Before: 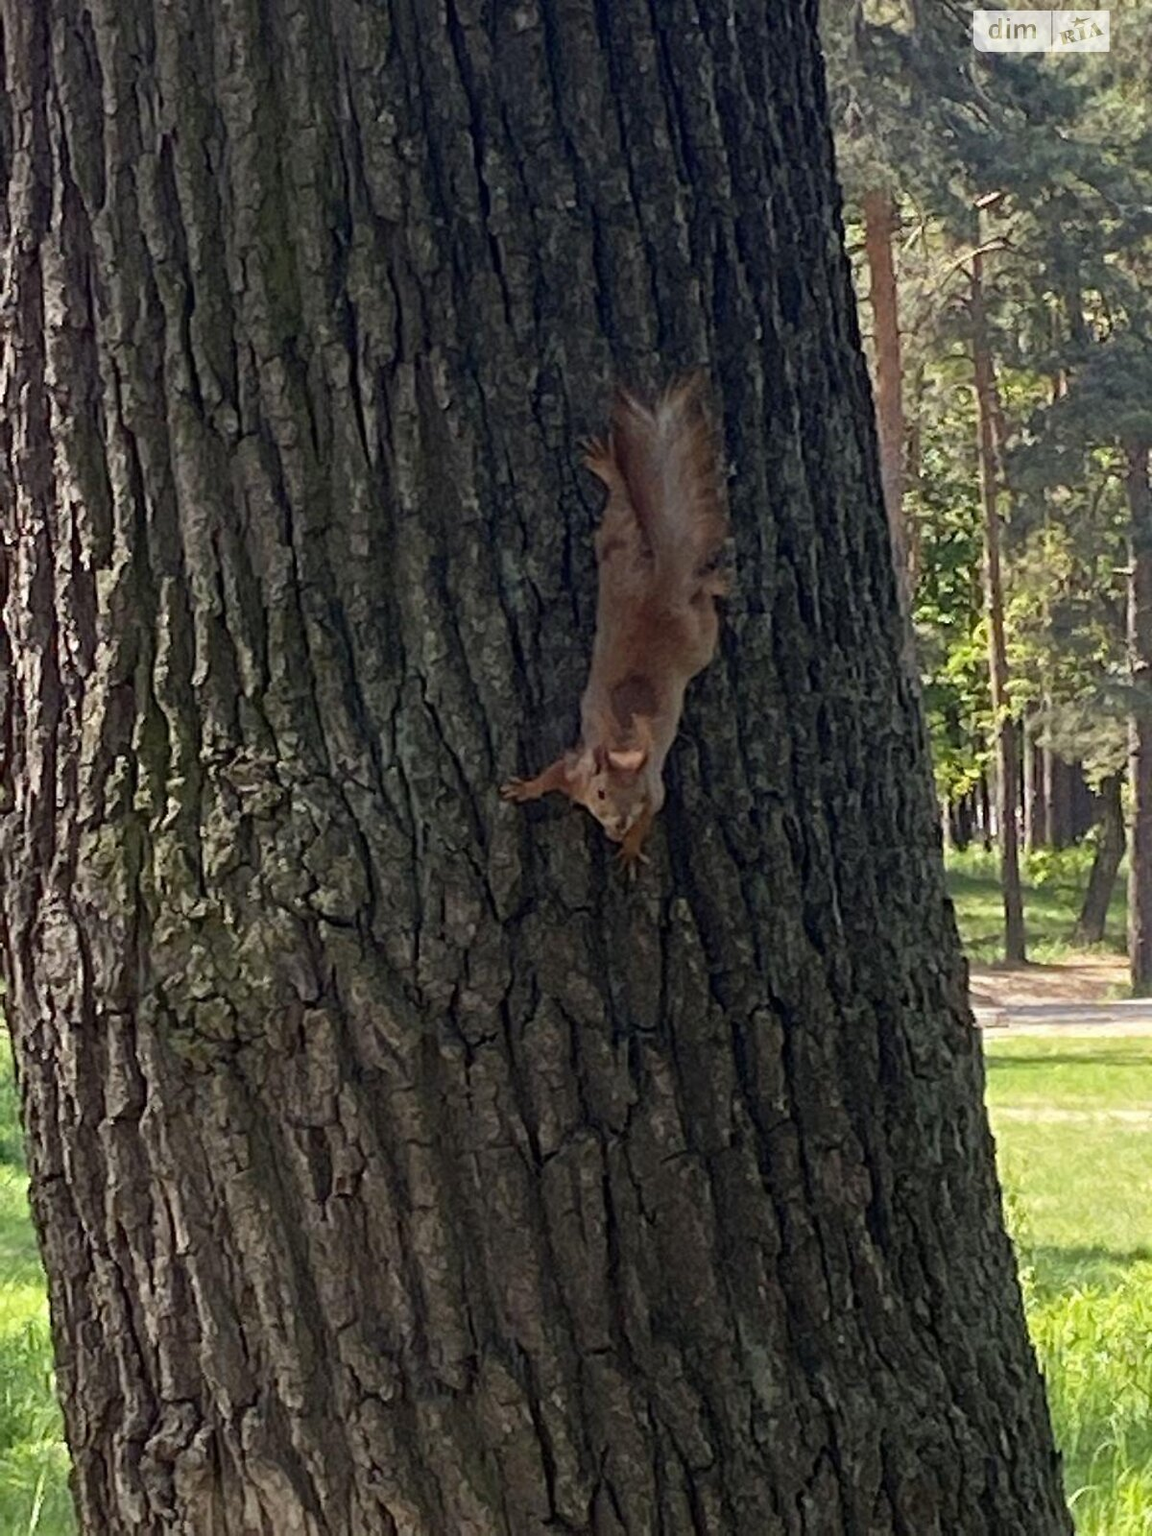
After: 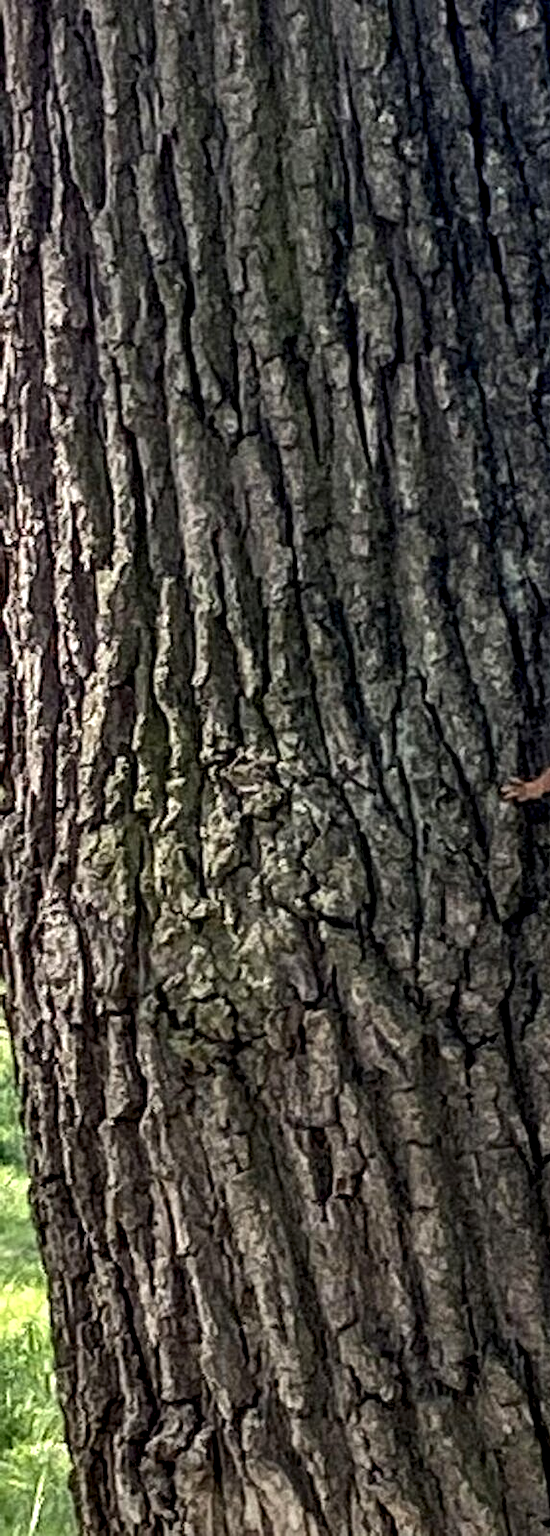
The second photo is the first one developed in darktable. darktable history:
crop and rotate: left 0.045%, top 0%, right 52.168%
local contrast: highlights 17%, detail 185%
shadows and highlights: radius 107.26, shadows 40.79, highlights -71.85, low approximation 0.01, soften with gaussian
